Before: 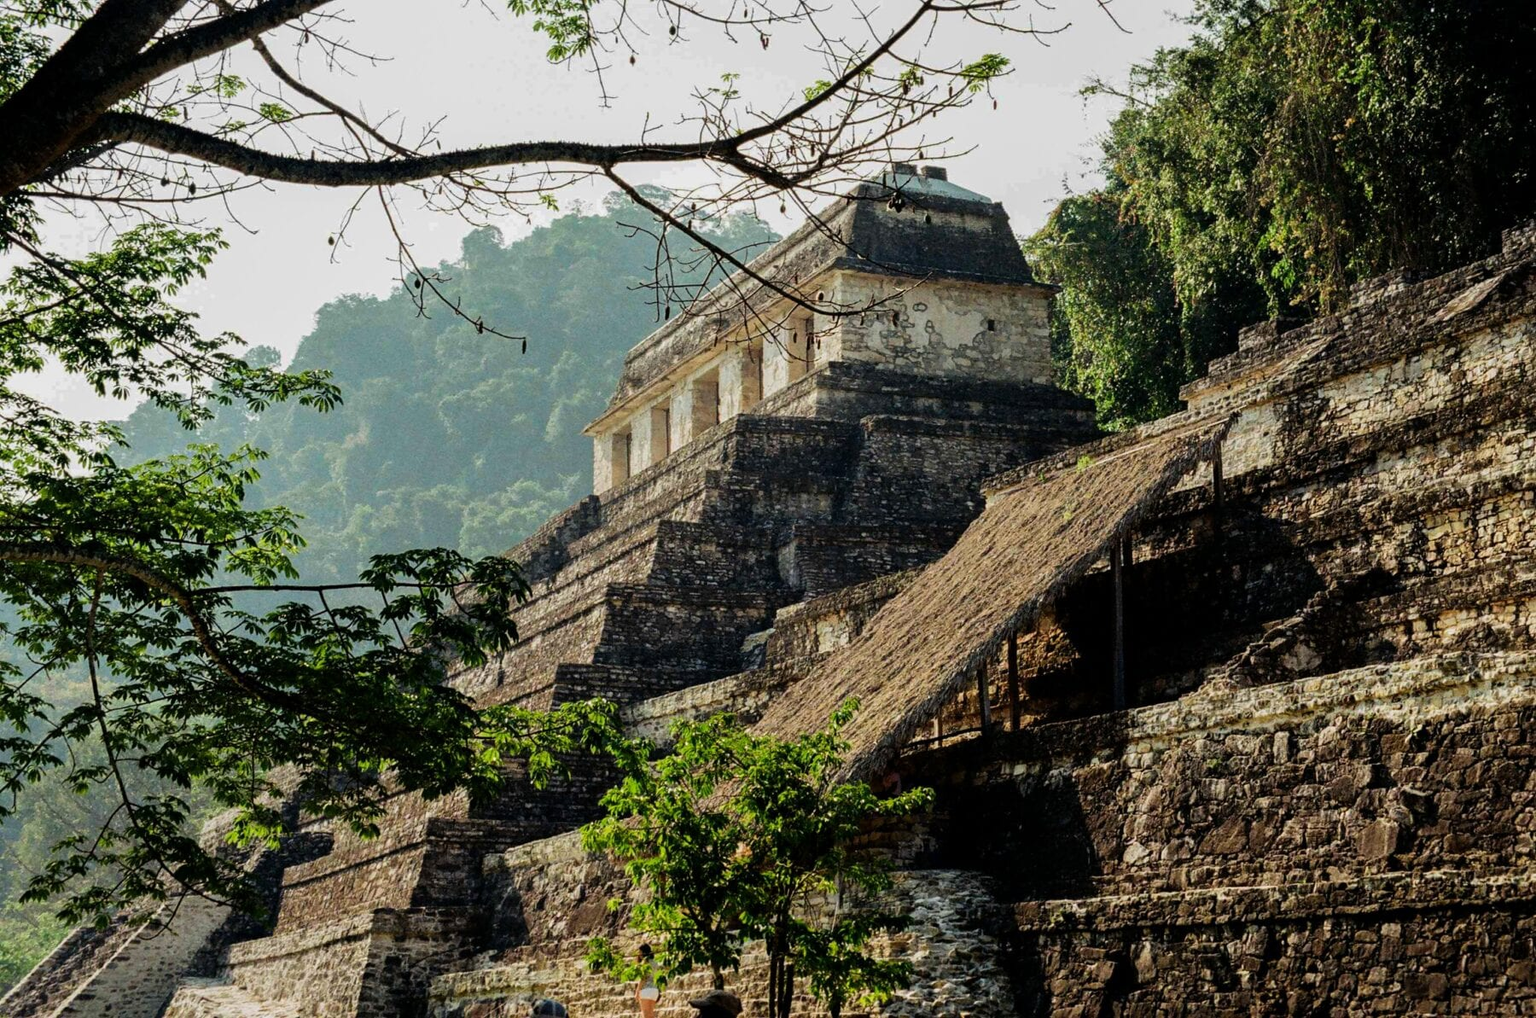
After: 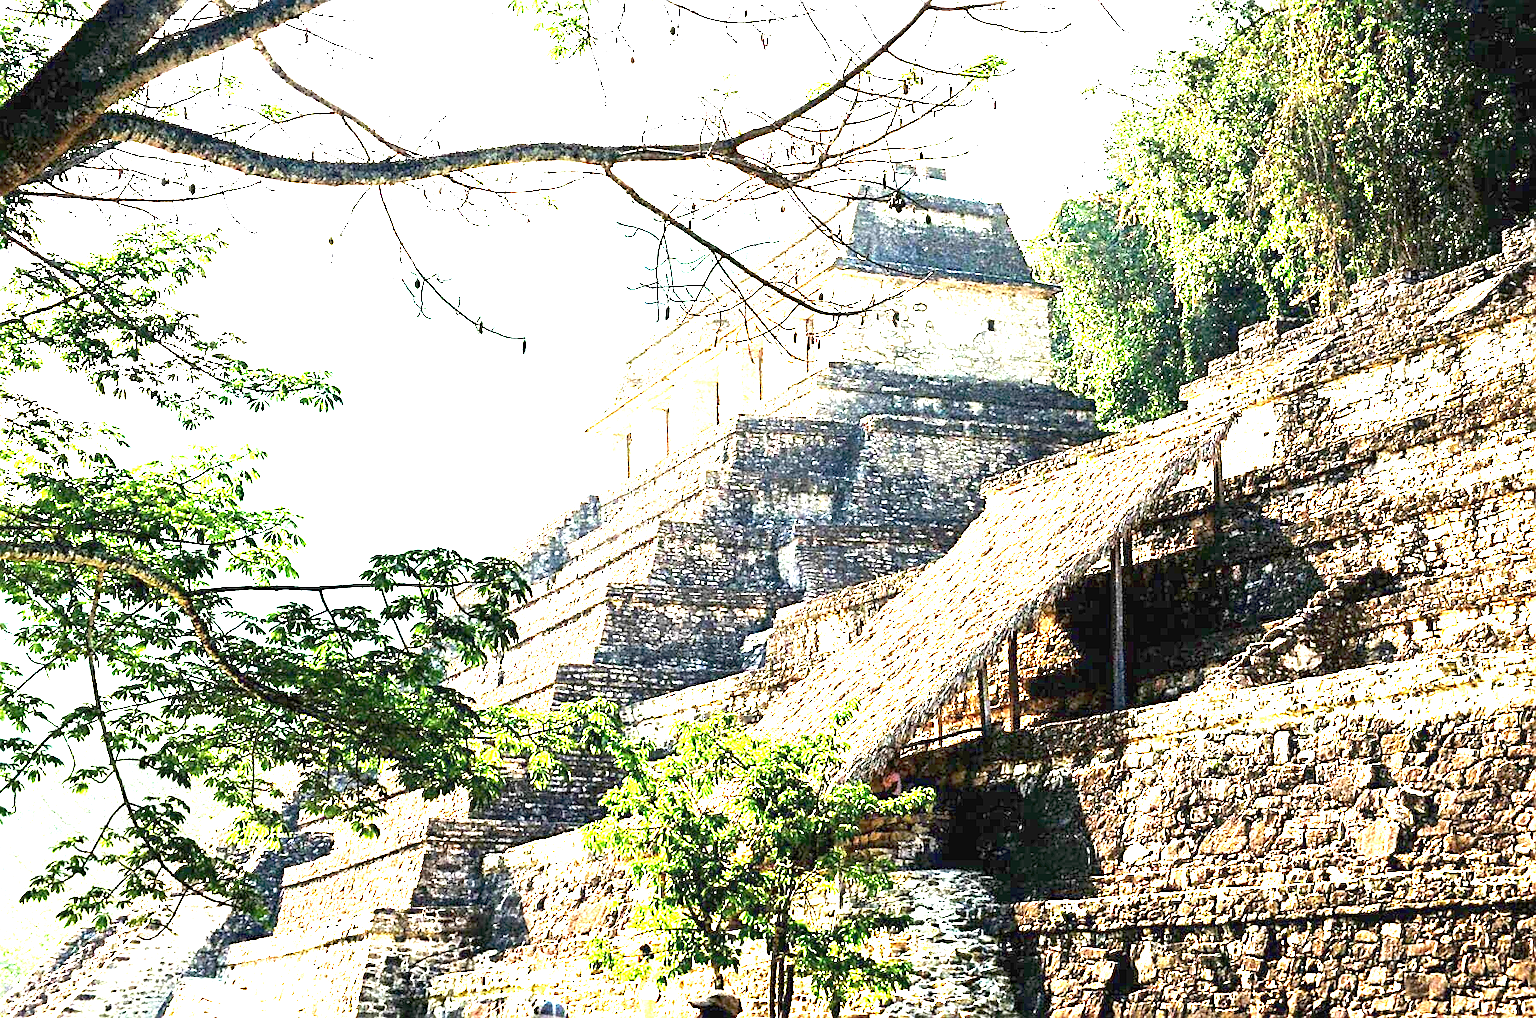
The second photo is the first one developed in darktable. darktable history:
exposure: black level correction 0, exposure 4.066 EV, compensate highlight preservation false
sharpen: amount 0.499
